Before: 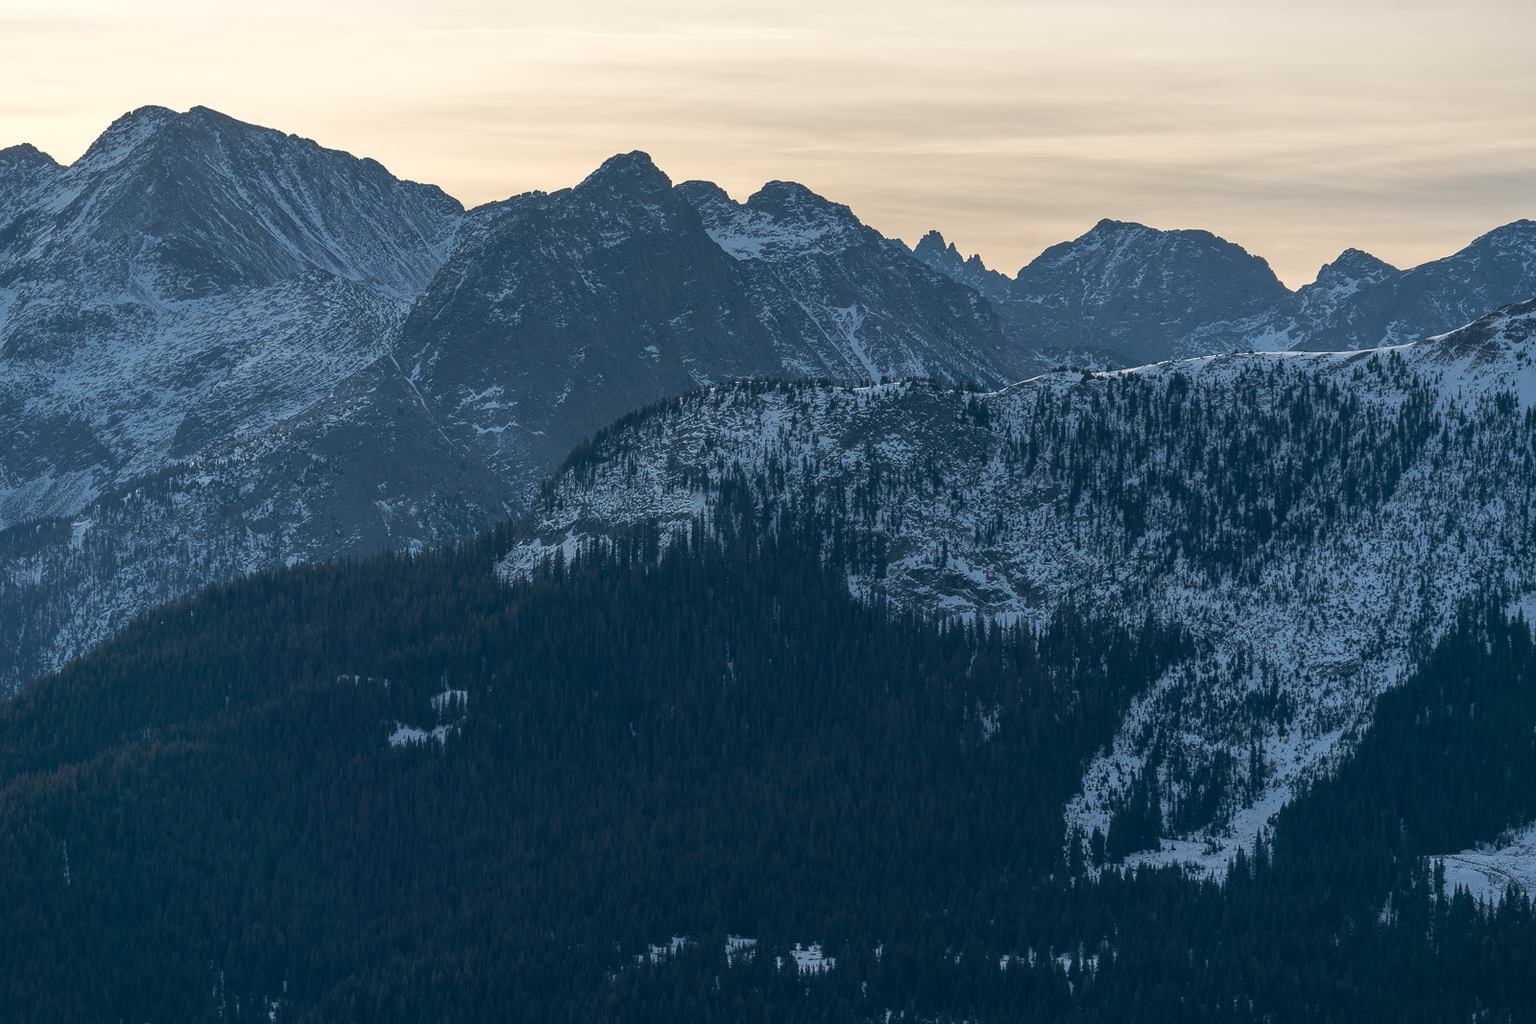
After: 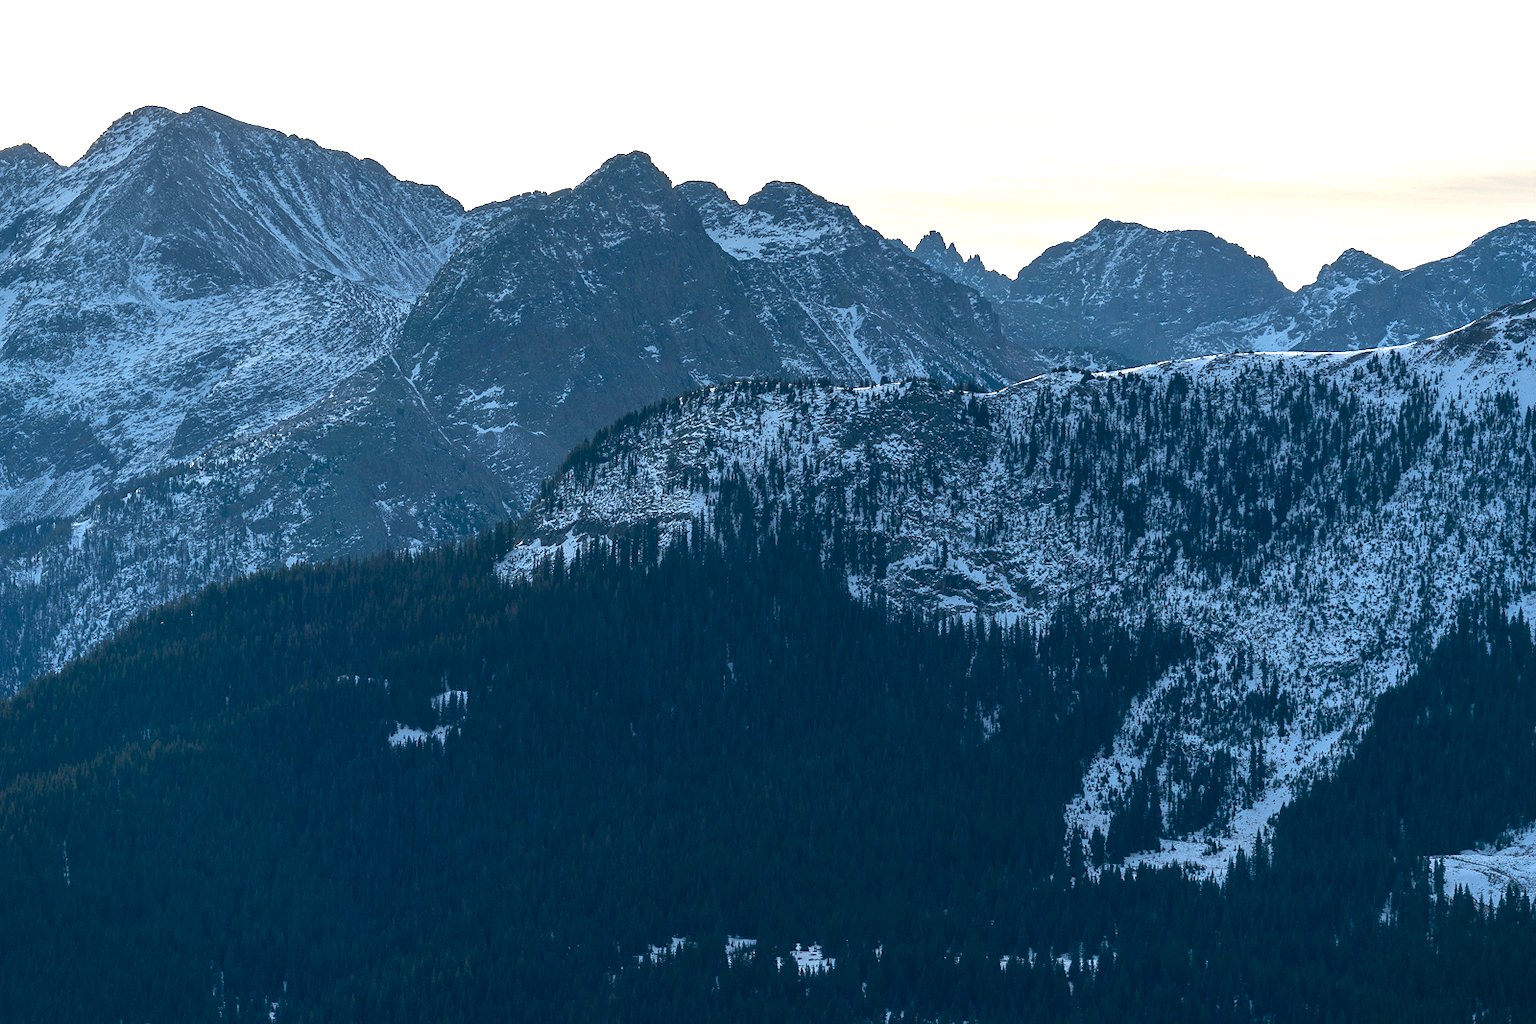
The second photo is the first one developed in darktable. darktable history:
exposure: exposure 1.089 EV, compensate highlight preservation false
contrast brightness saturation: contrast 0.07, brightness -0.13, saturation 0.06
